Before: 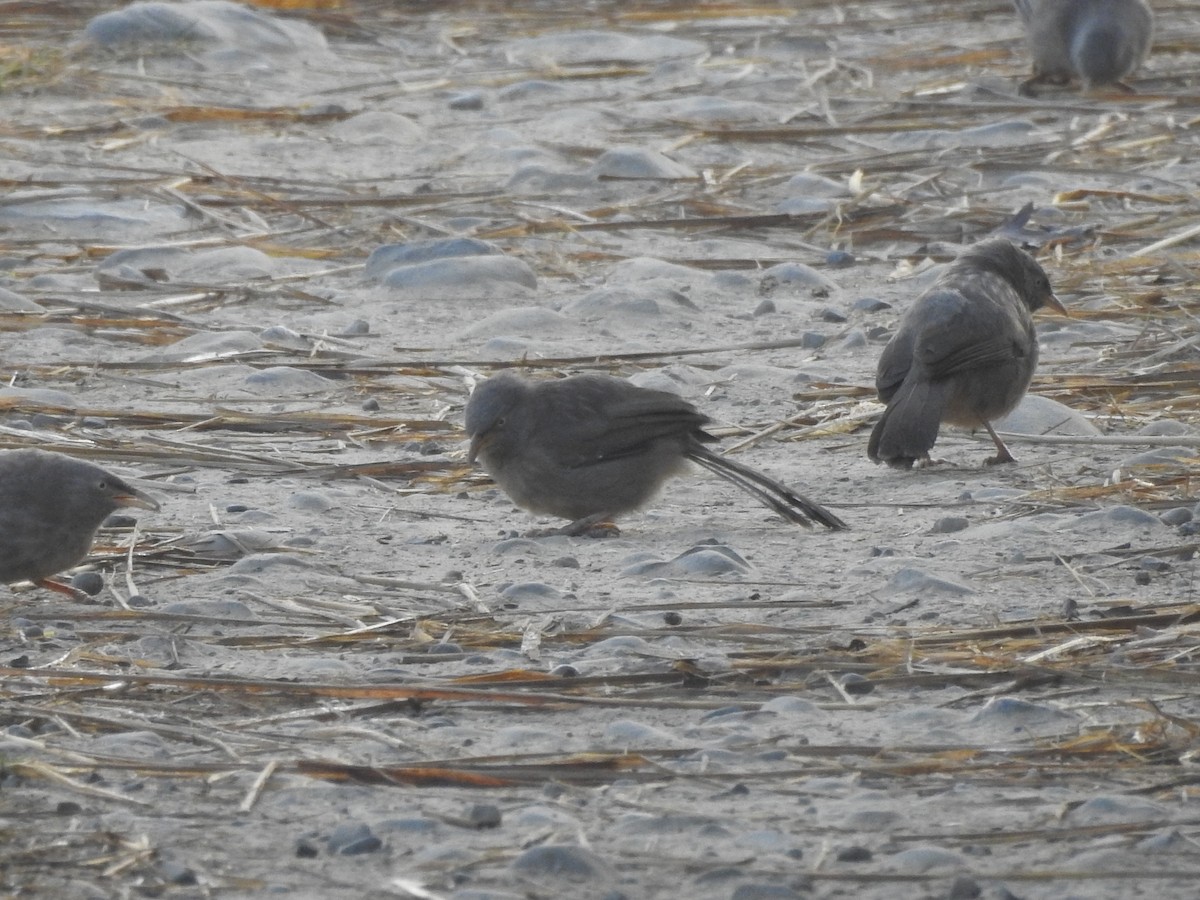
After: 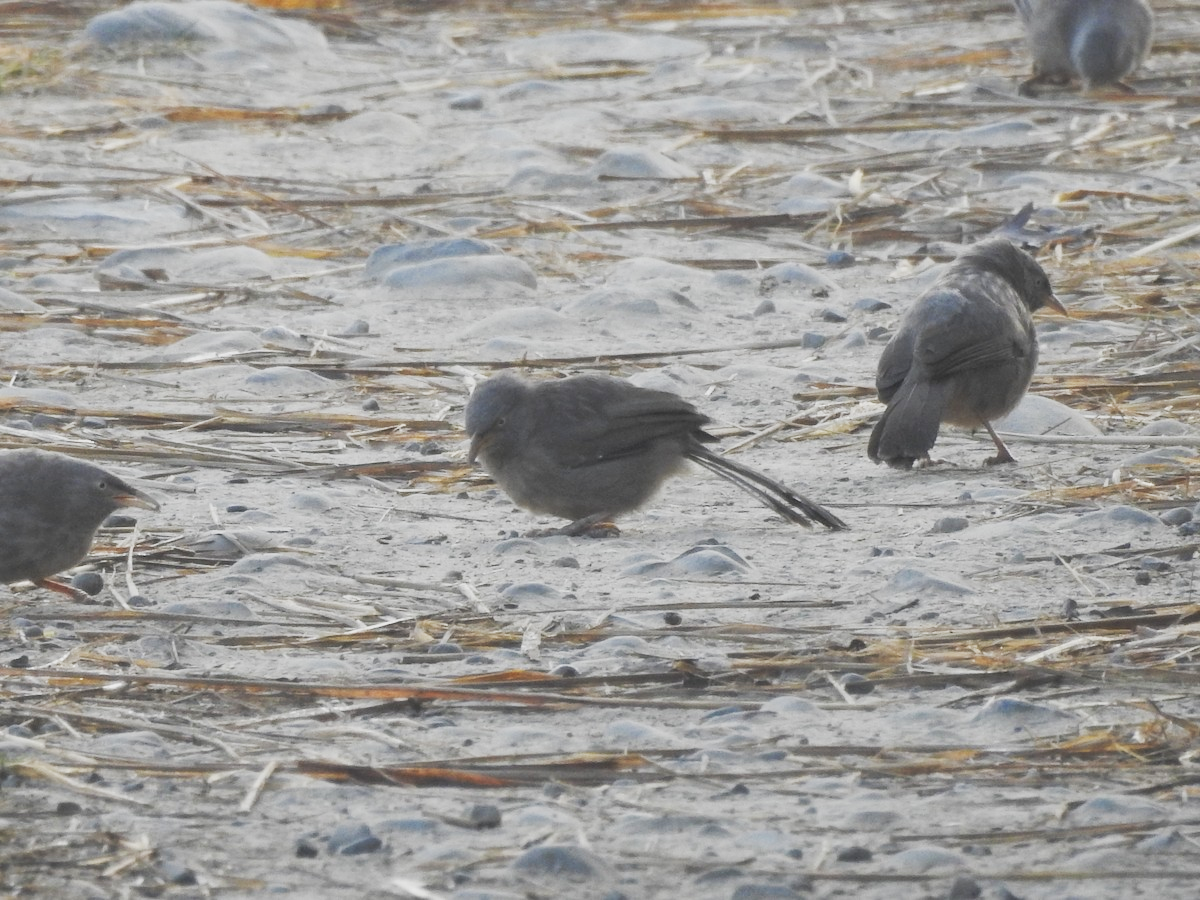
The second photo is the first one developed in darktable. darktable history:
tone curve: curves: ch0 [(0, 0.026) (0.181, 0.223) (0.405, 0.46) (0.456, 0.528) (0.634, 0.728) (0.877, 0.89) (0.984, 0.935)]; ch1 [(0, 0) (0.443, 0.43) (0.492, 0.488) (0.566, 0.579) (0.595, 0.625) (0.65, 0.657) (0.696, 0.725) (1, 1)]; ch2 [(0, 0) (0.33, 0.301) (0.421, 0.443) (0.447, 0.489) (0.495, 0.494) (0.537, 0.57) (0.586, 0.591) (0.663, 0.686) (1, 1)], preserve colors none
